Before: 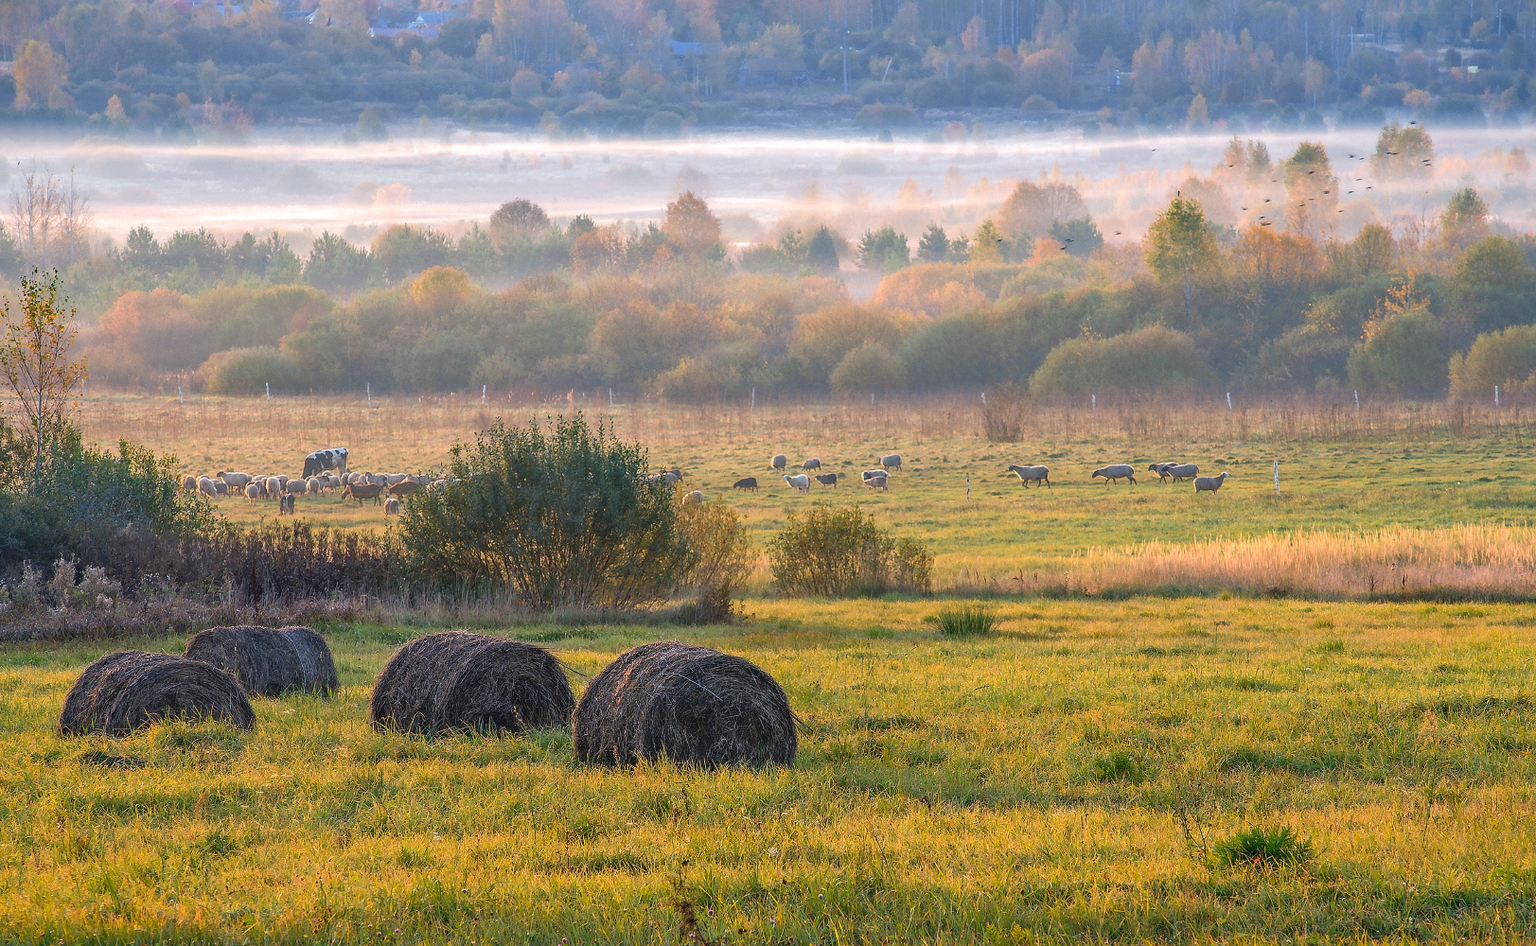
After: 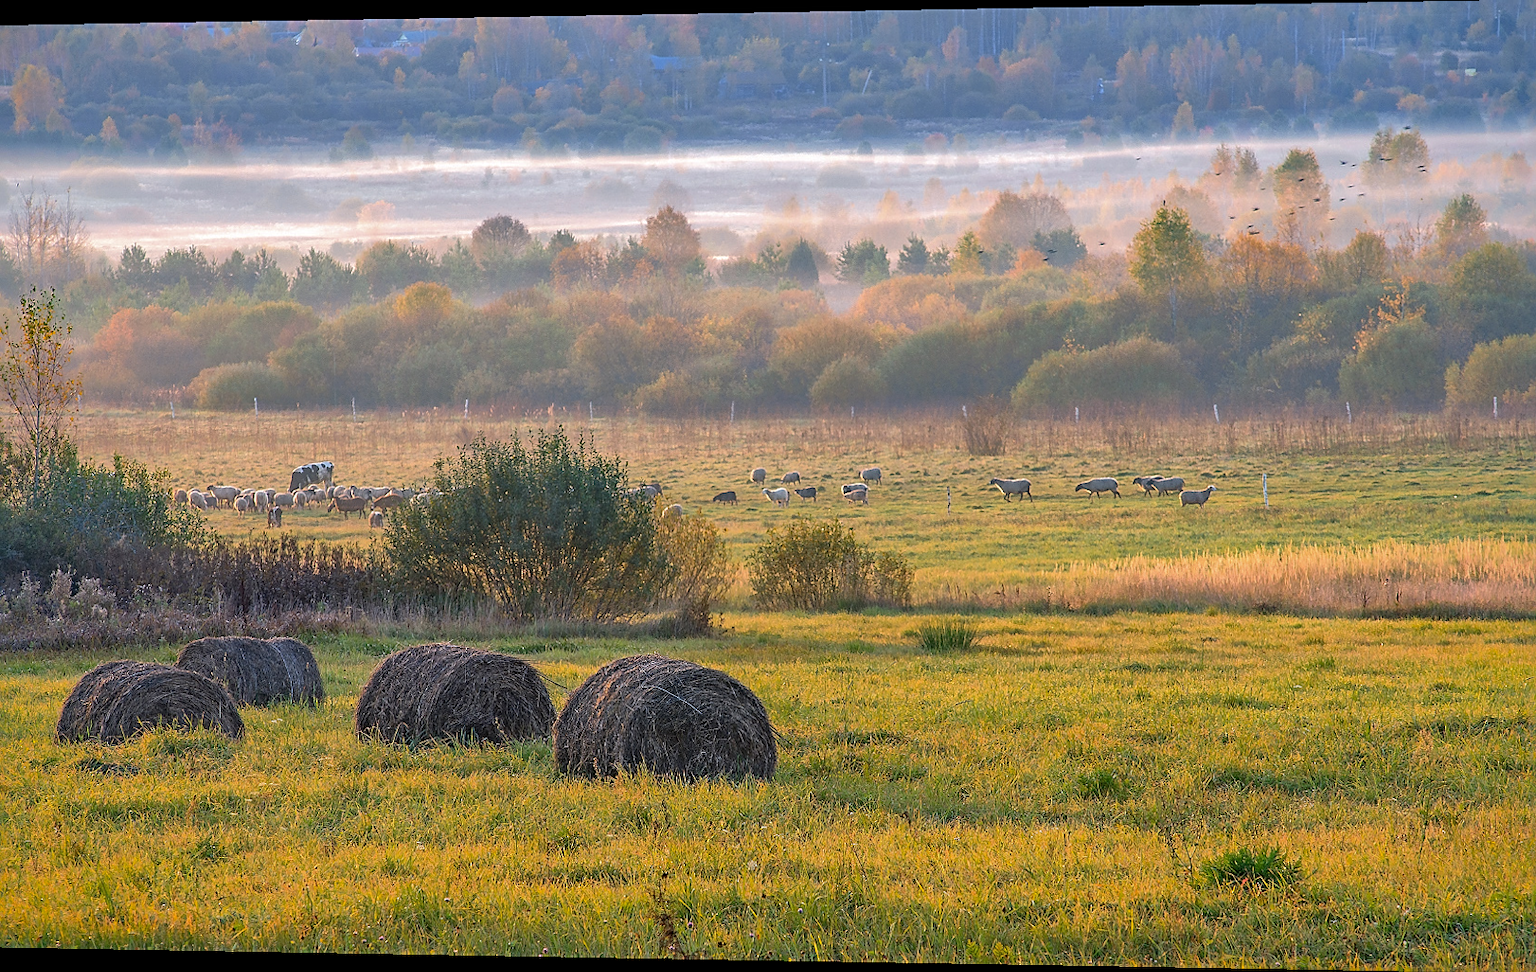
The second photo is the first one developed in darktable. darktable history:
sharpen: on, module defaults
shadows and highlights: shadows 40, highlights -60
rotate and perspective: lens shift (horizontal) -0.055, automatic cropping off
